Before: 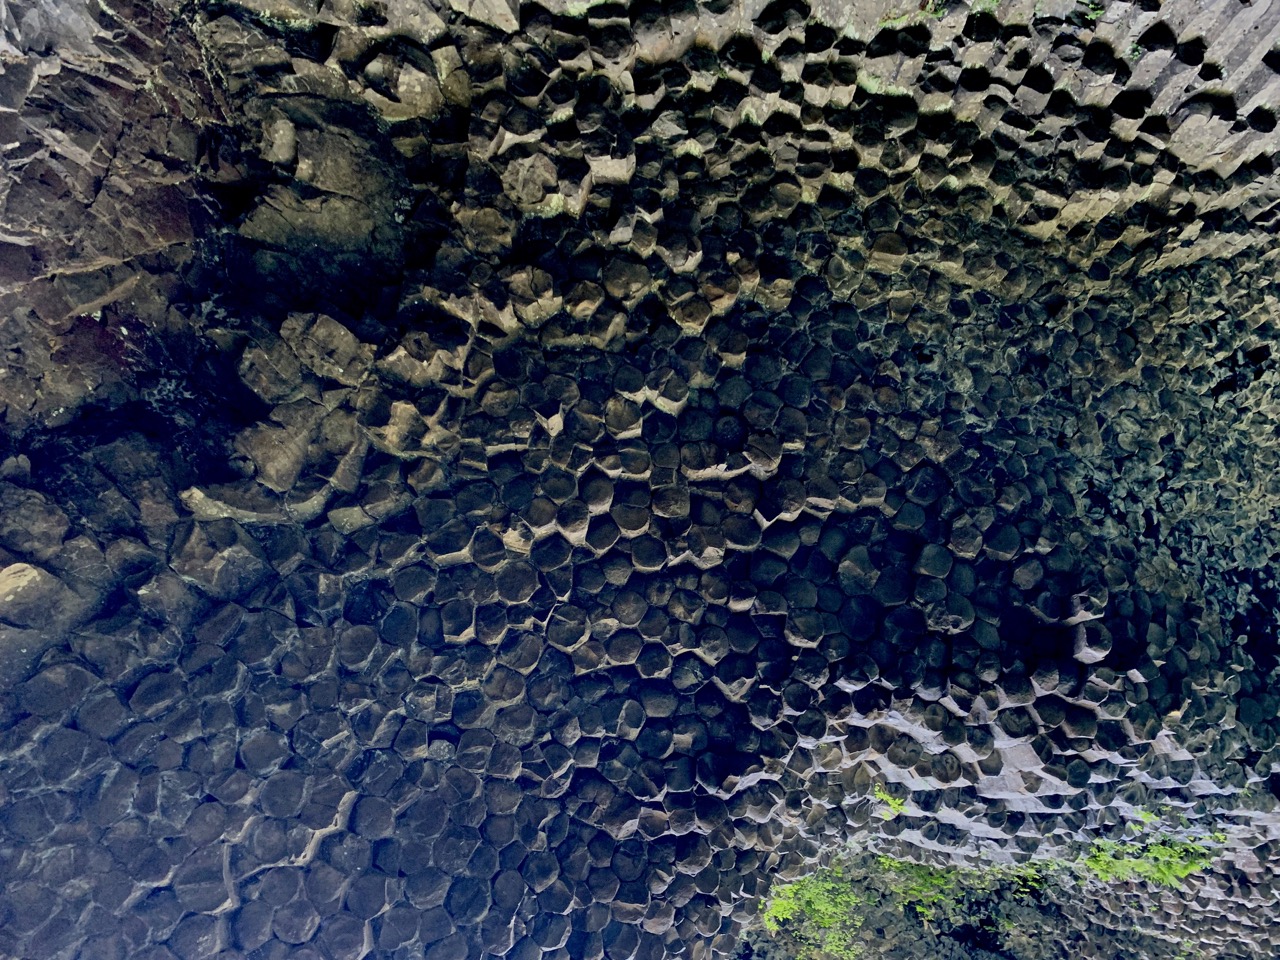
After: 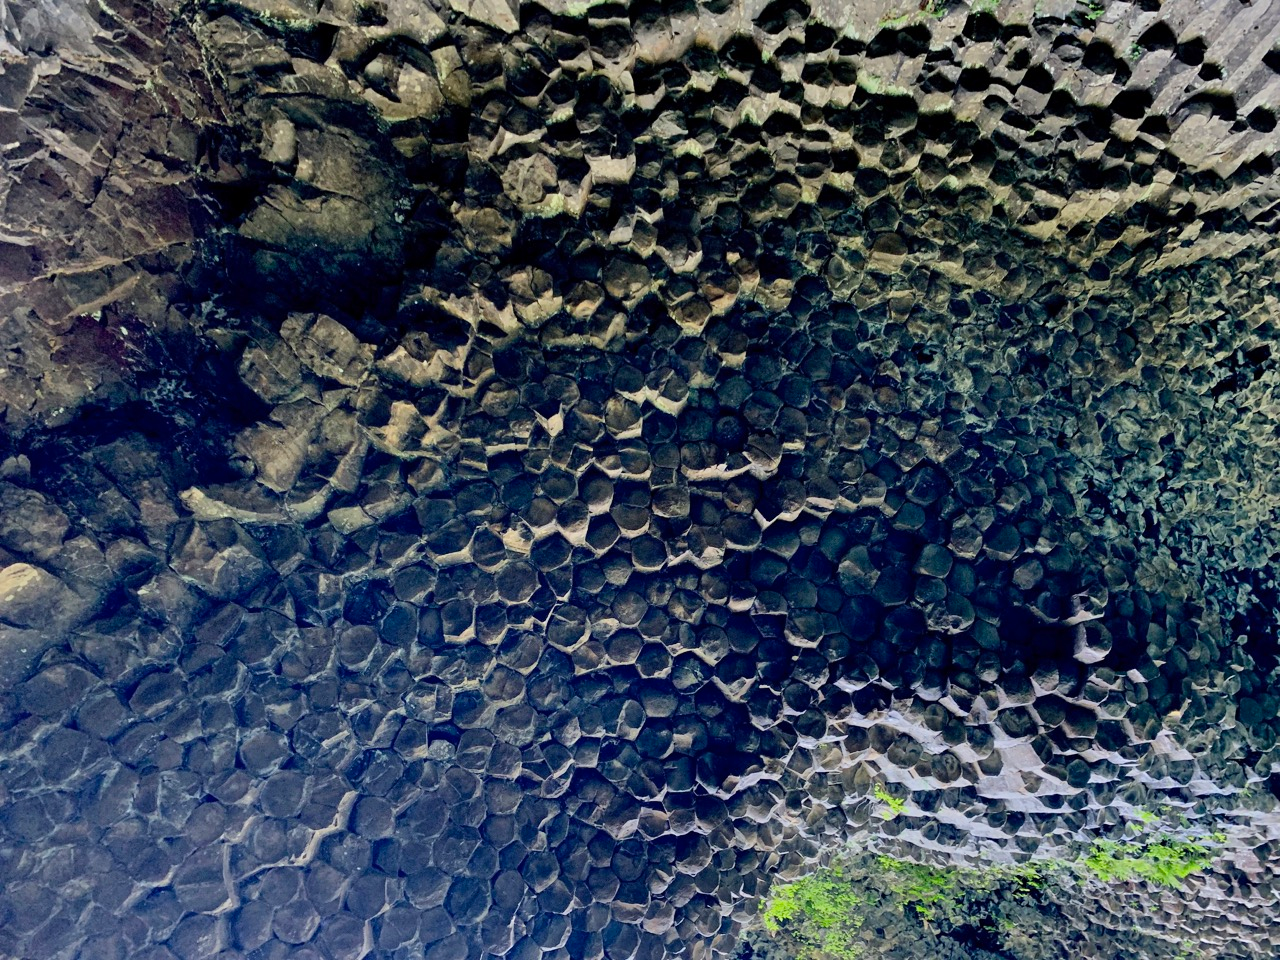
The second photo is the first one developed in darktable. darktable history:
shadows and highlights: radius 264.87, soften with gaussian
tone equalizer: mask exposure compensation -0.507 EV
